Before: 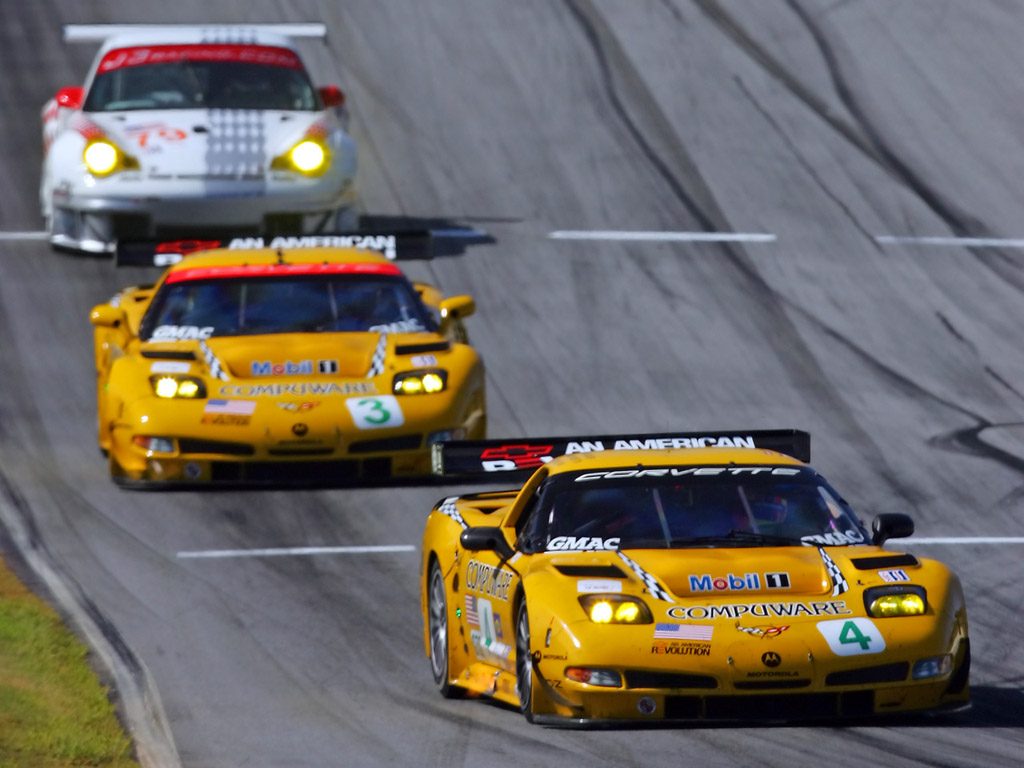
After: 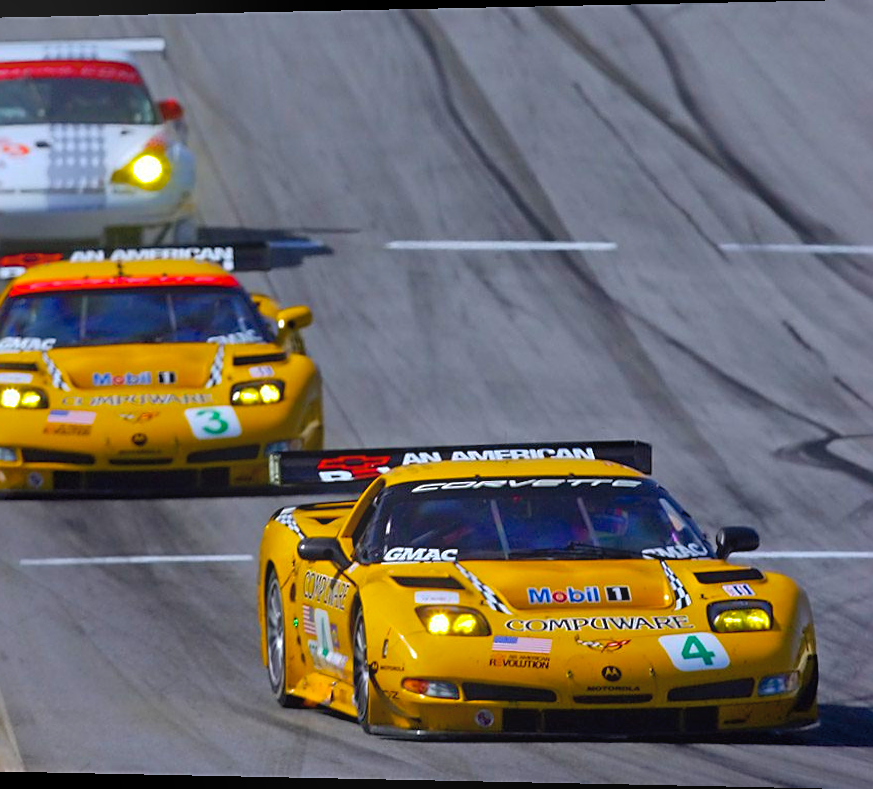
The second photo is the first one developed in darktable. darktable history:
contrast brightness saturation: contrast 0.01, saturation -0.05
rotate and perspective: lens shift (horizontal) -0.055, automatic cropping off
sharpen: on, module defaults
crop and rotate: left 14.584%
bloom: on, module defaults
shadows and highlights: on, module defaults
color balance rgb: linear chroma grading › global chroma 10%, perceptual saturation grading › global saturation 30%, global vibrance 10%
